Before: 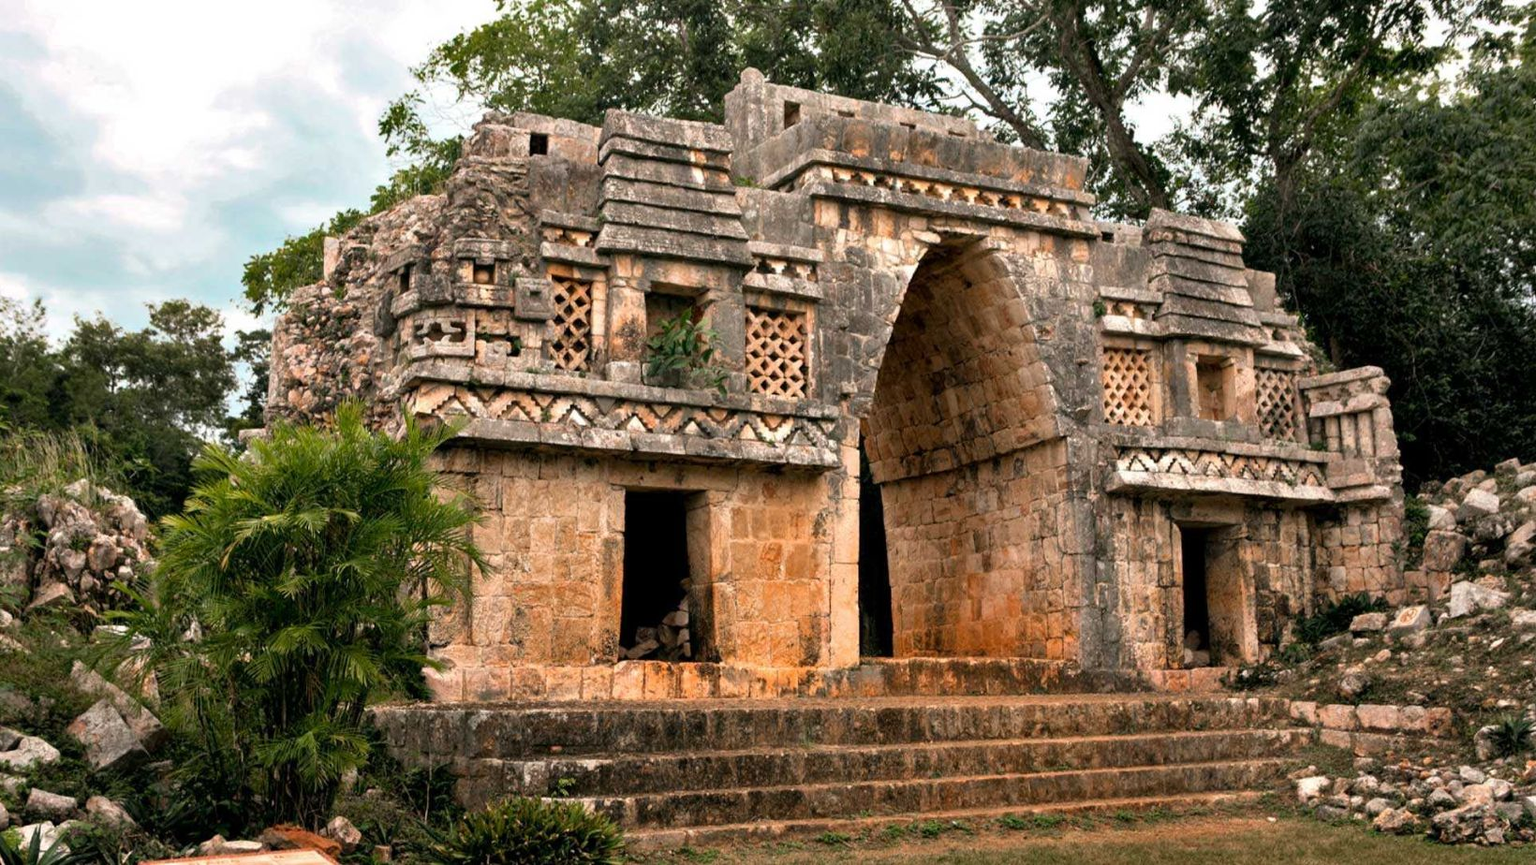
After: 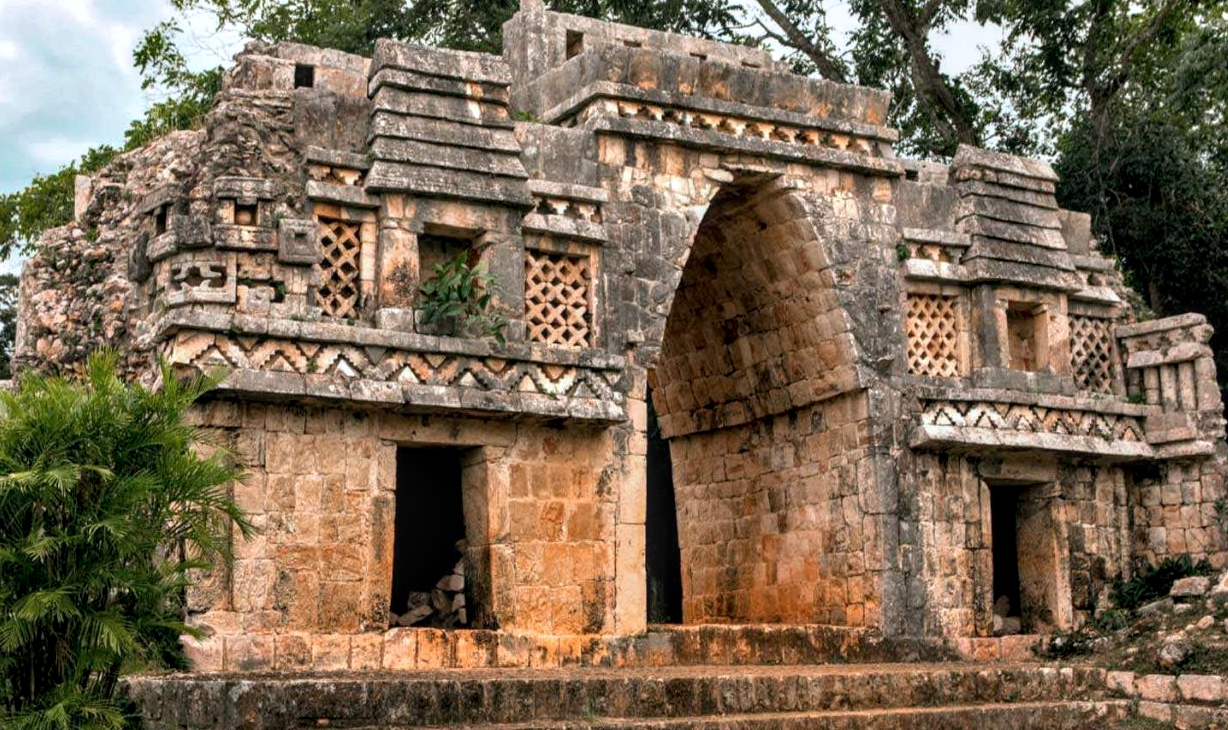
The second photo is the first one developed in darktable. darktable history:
local contrast: on, module defaults
color calibration: x 0.353, y 0.369, temperature 4705.07 K
crop: left 16.559%, top 8.504%, right 8.526%, bottom 12.491%
